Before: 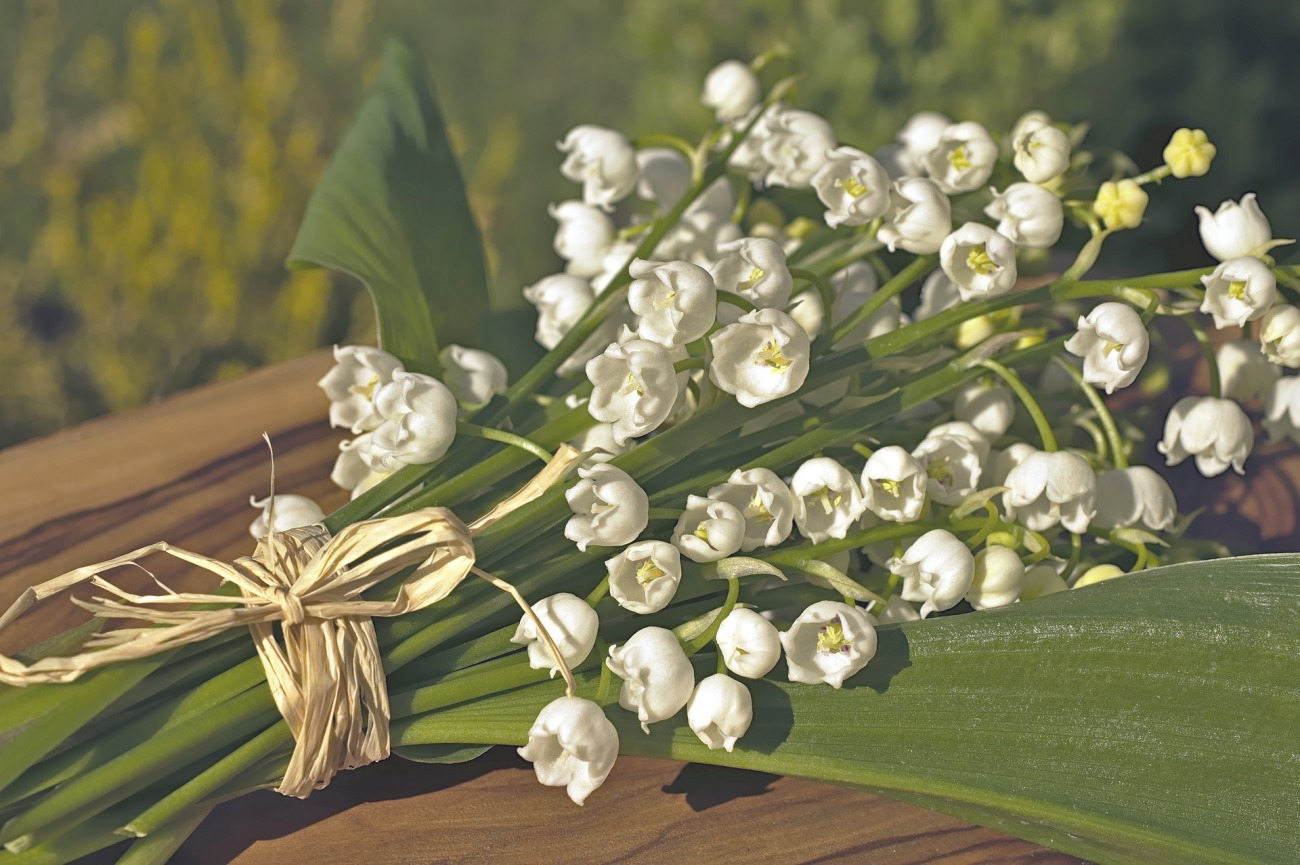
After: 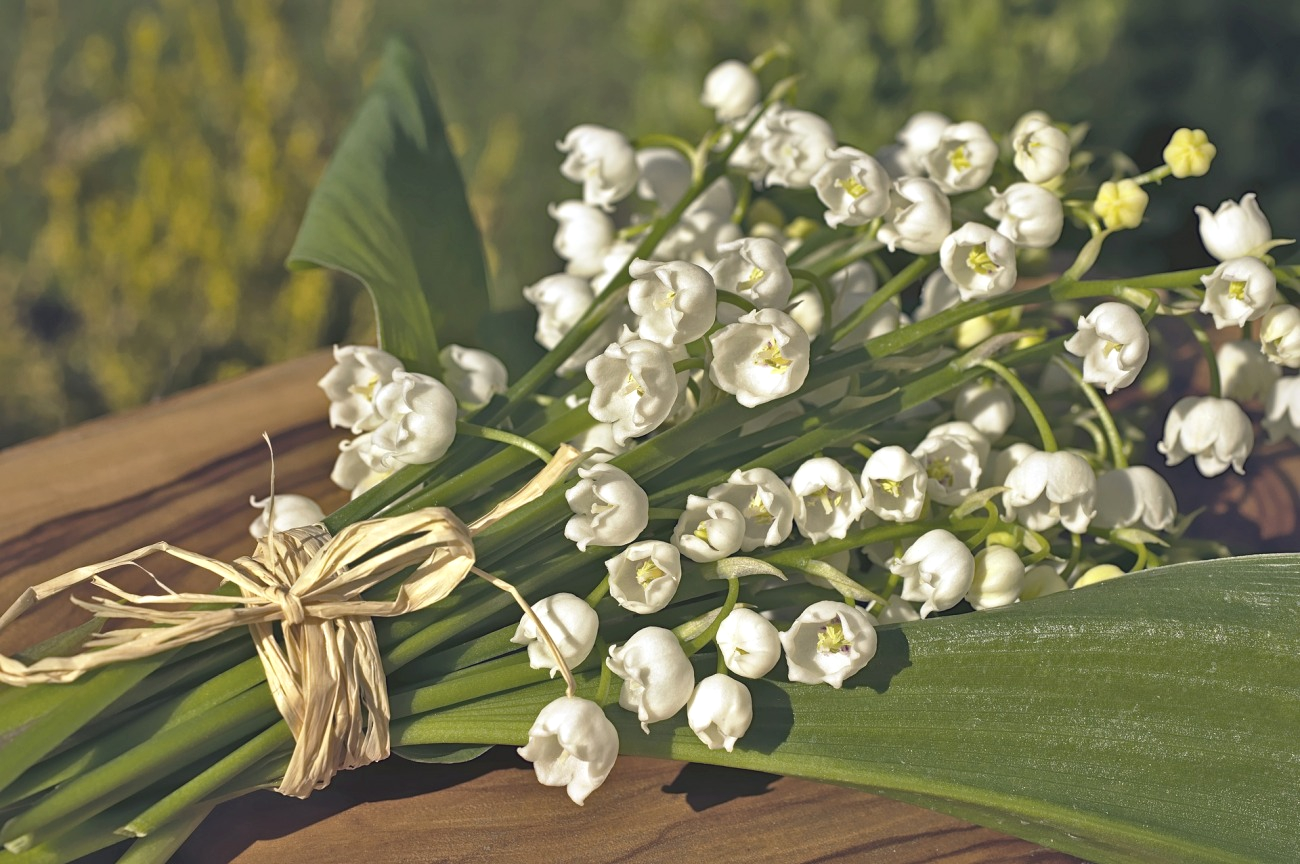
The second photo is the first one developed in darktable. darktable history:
crop: bottom 0.071%
local contrast: mode bilateral grid, contrast 20, coarseness 50, detail 132%, midtone range 0.2
